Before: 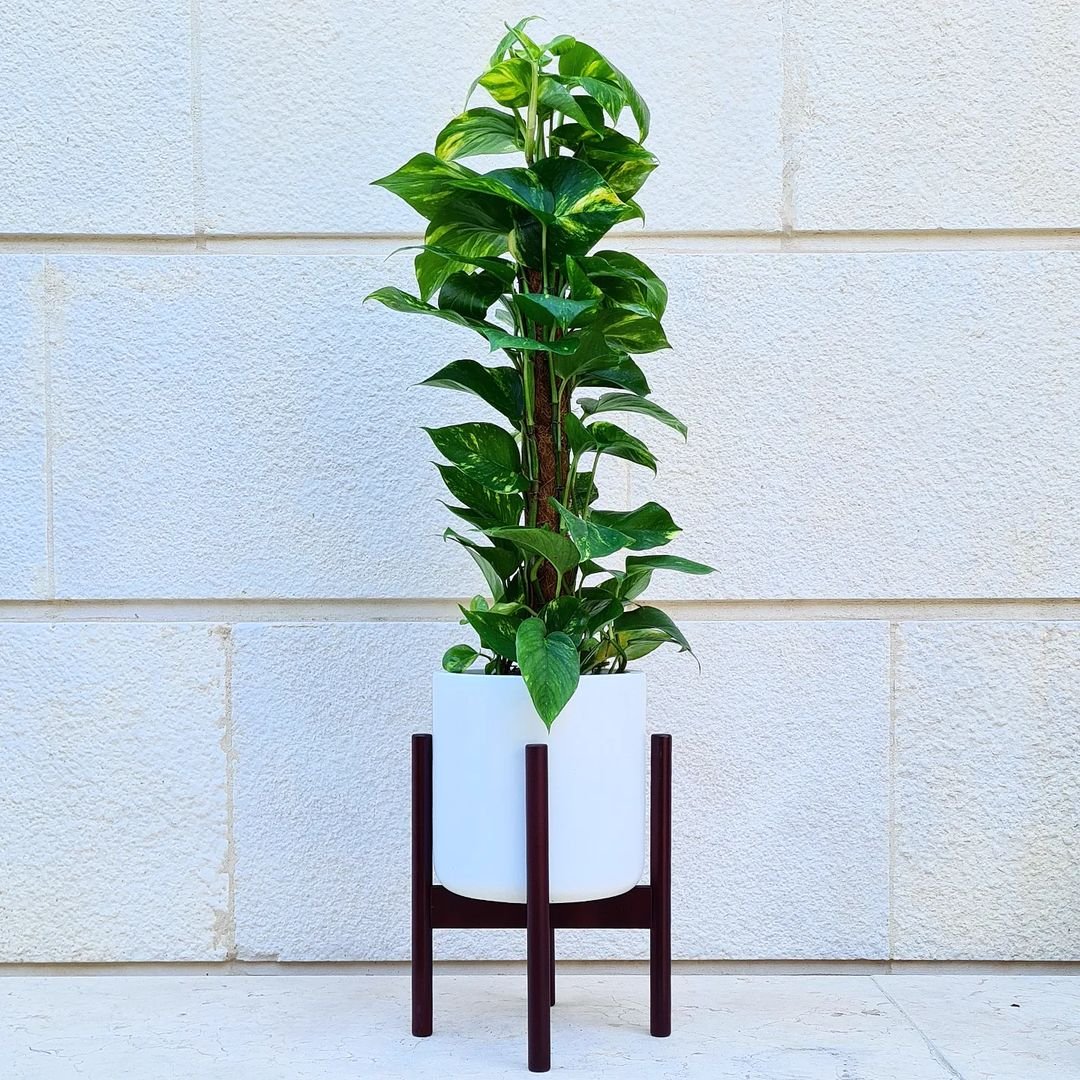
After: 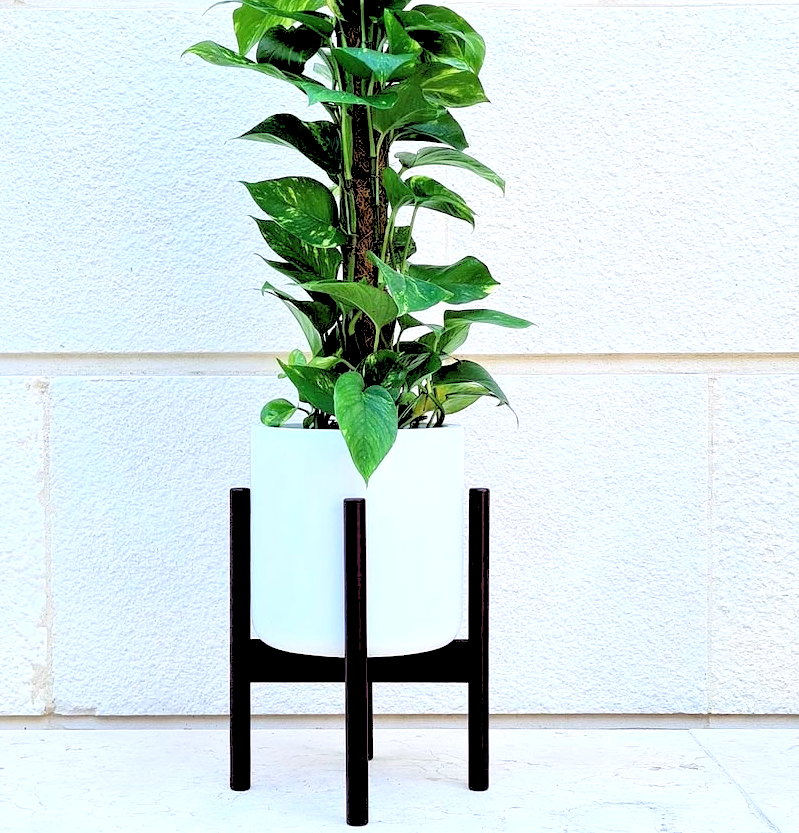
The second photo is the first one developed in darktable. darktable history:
crop: left 16.871%, top 22.857%, right 9.116%
exposure: black level correction 0, exposure 0.4 EV, compensate exposure bias true, compensate highlight preservation false
rgb levels: levels [[0.027, 0.429, 0.996], [0, 0.5, 1], [0, 0.5, 1]]
white balance: red 1, blue 1
